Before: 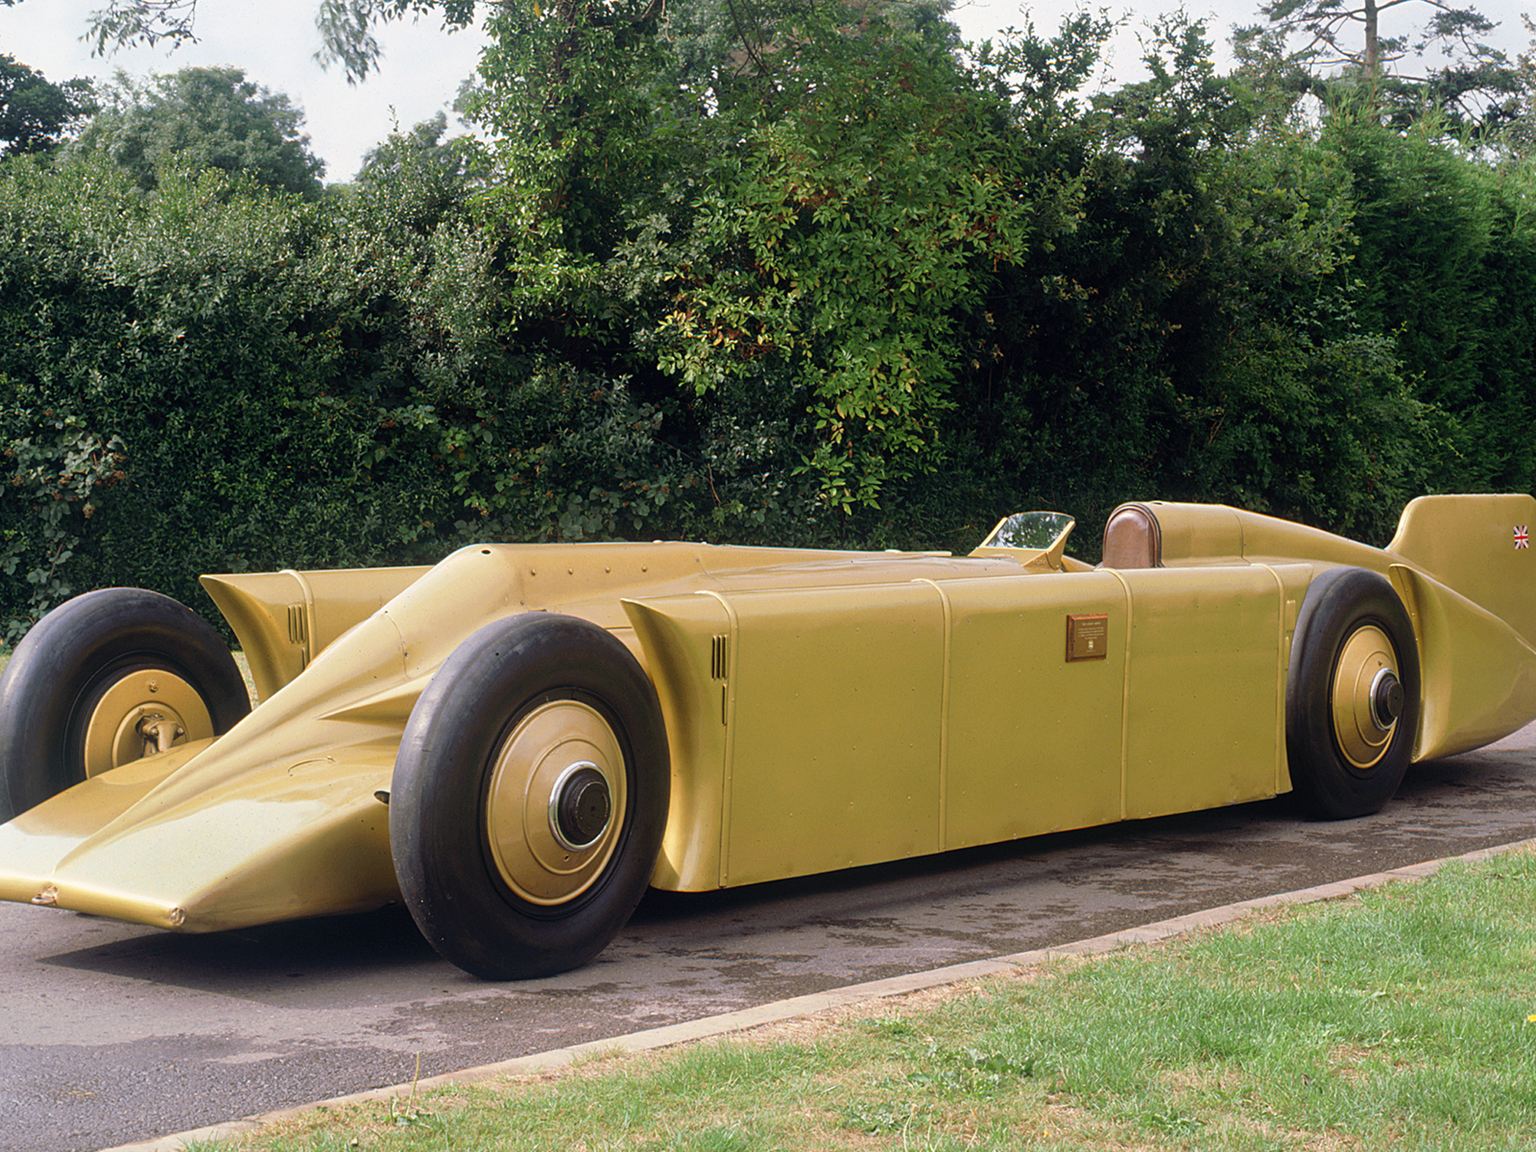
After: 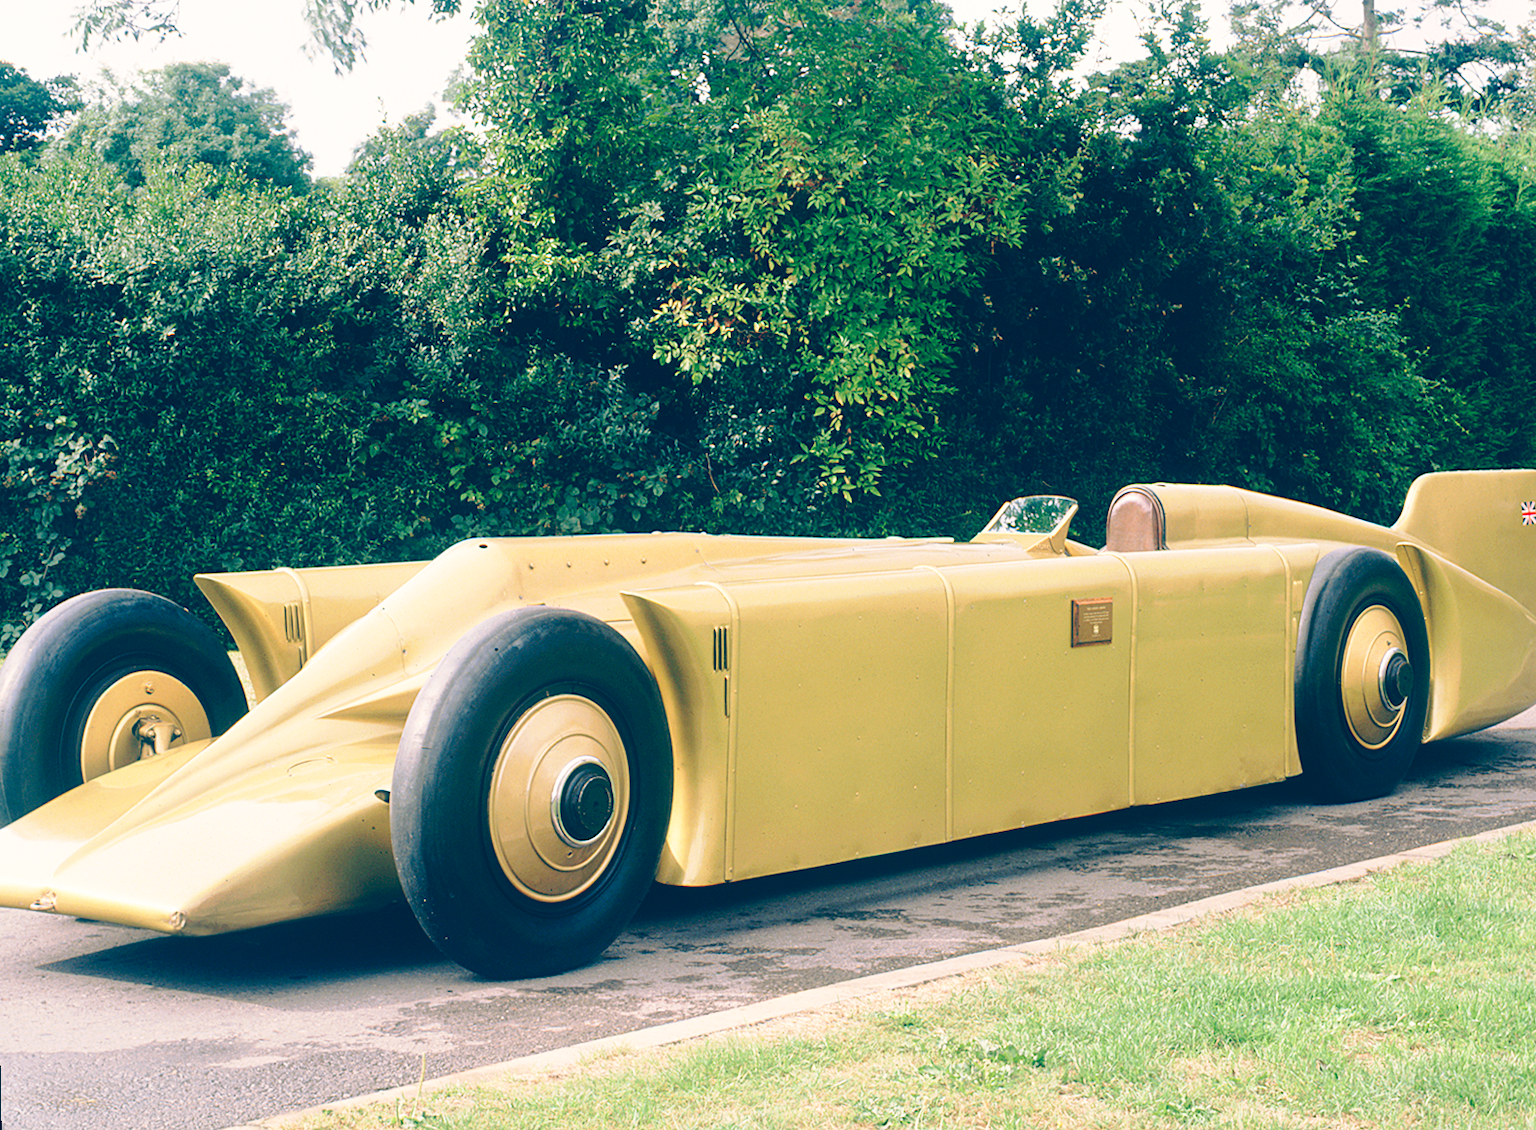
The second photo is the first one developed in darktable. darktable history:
rotate and perspective: rotation -1°, crop left 0.011, crop right 0.989, crop top 0.025, crop bottom 0.975
color balance: lift [1.006, 0.985, 1.002, 1.015], gamma [1, 0.953, 1.008, 1.047], gain [1.076, 1.13, 1.004, 0.87]
base curve: curves: ch0 [(0, 0) (0.028, 0.03) (0.121, 0.232) (0.46, 0.748) (0.859, 0.968) (1, 1)], preserve colors none
